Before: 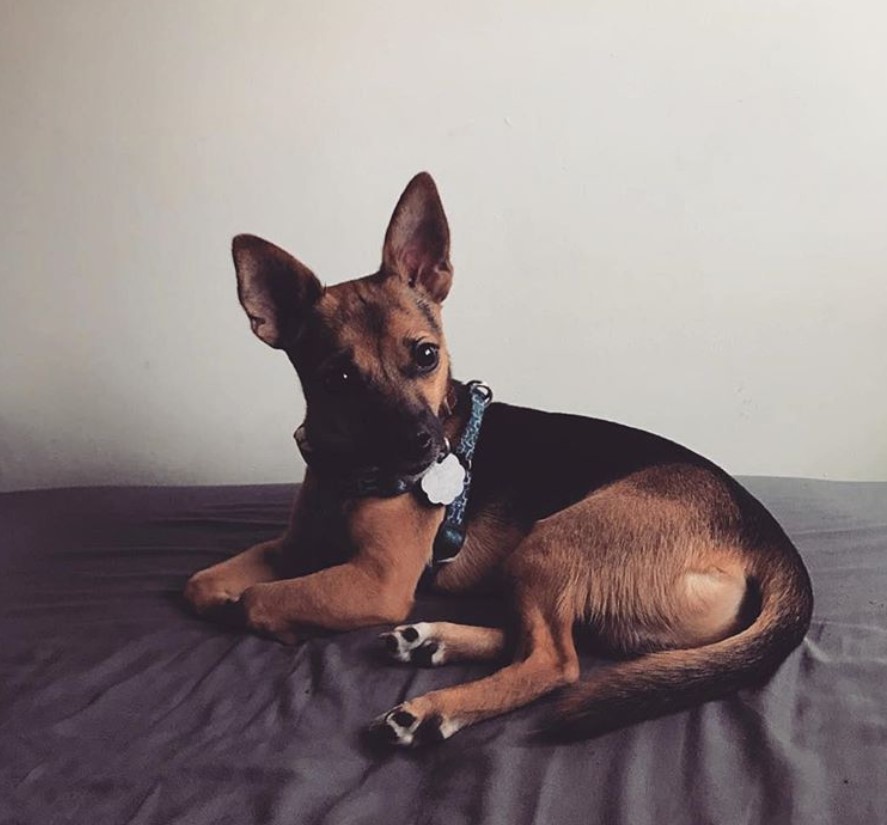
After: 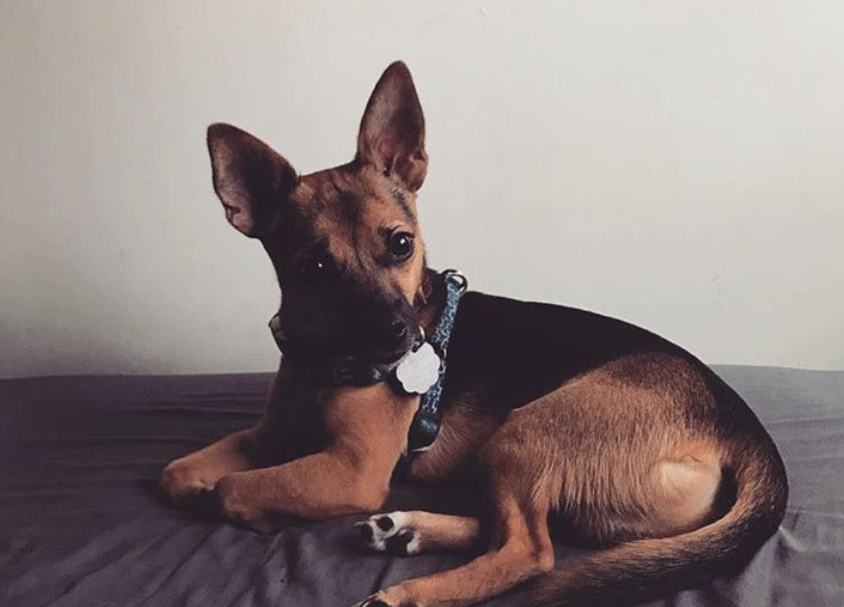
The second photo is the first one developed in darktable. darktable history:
crop and rotate: left 2.933%, top 13.555%, right 1.902%, bottom 12.863%
